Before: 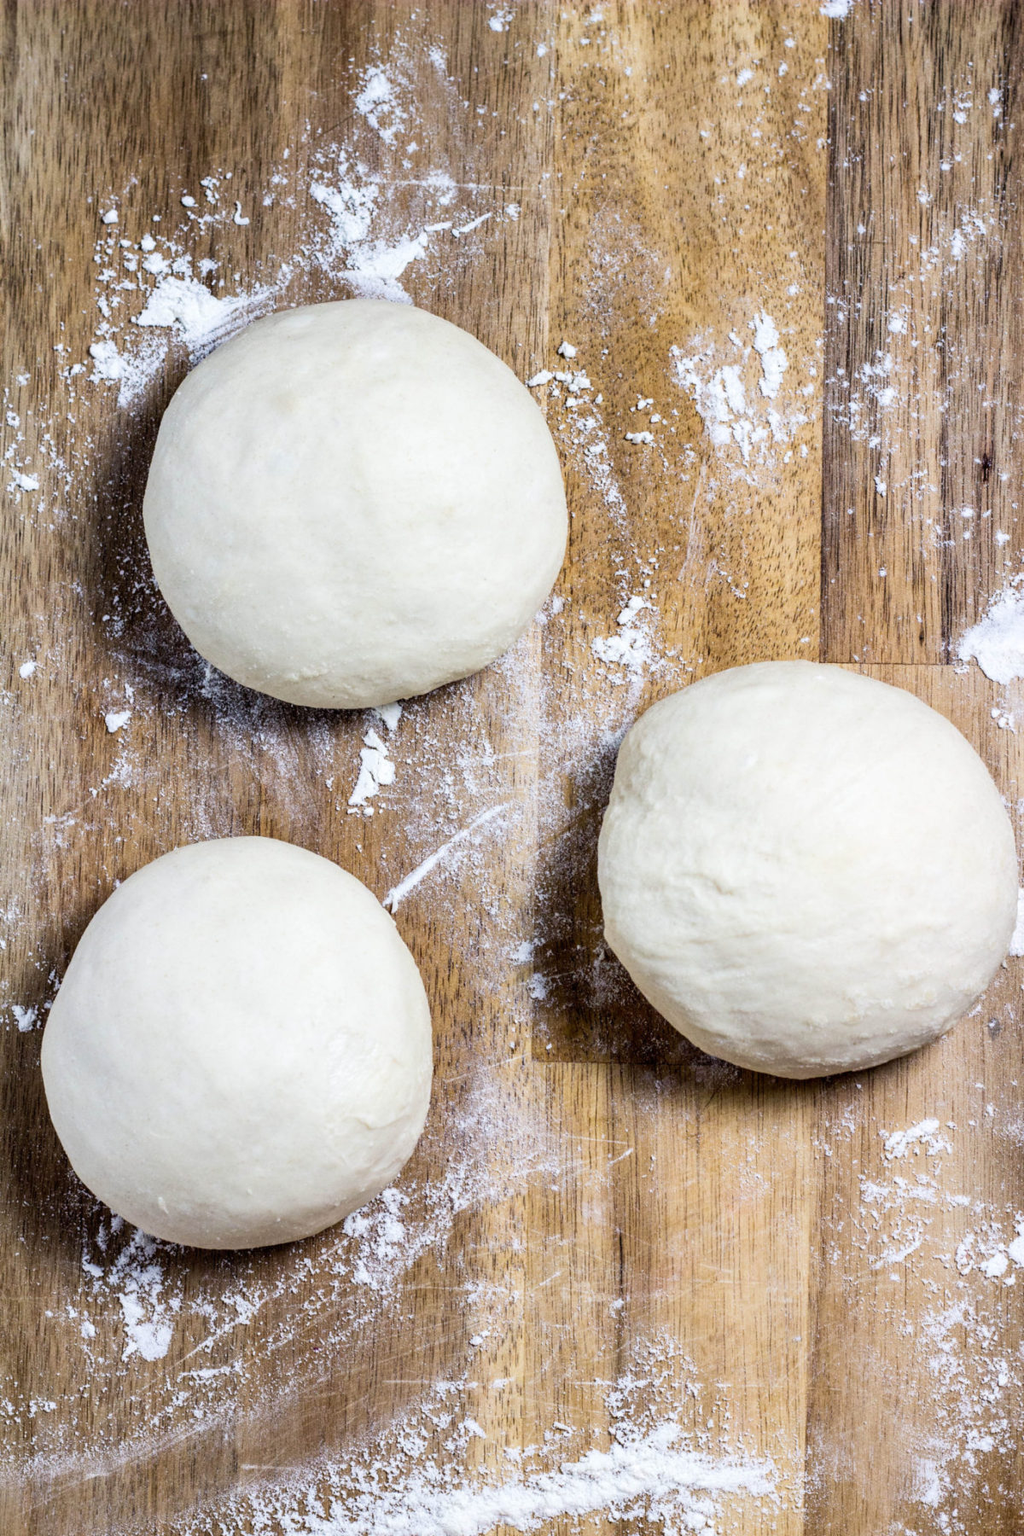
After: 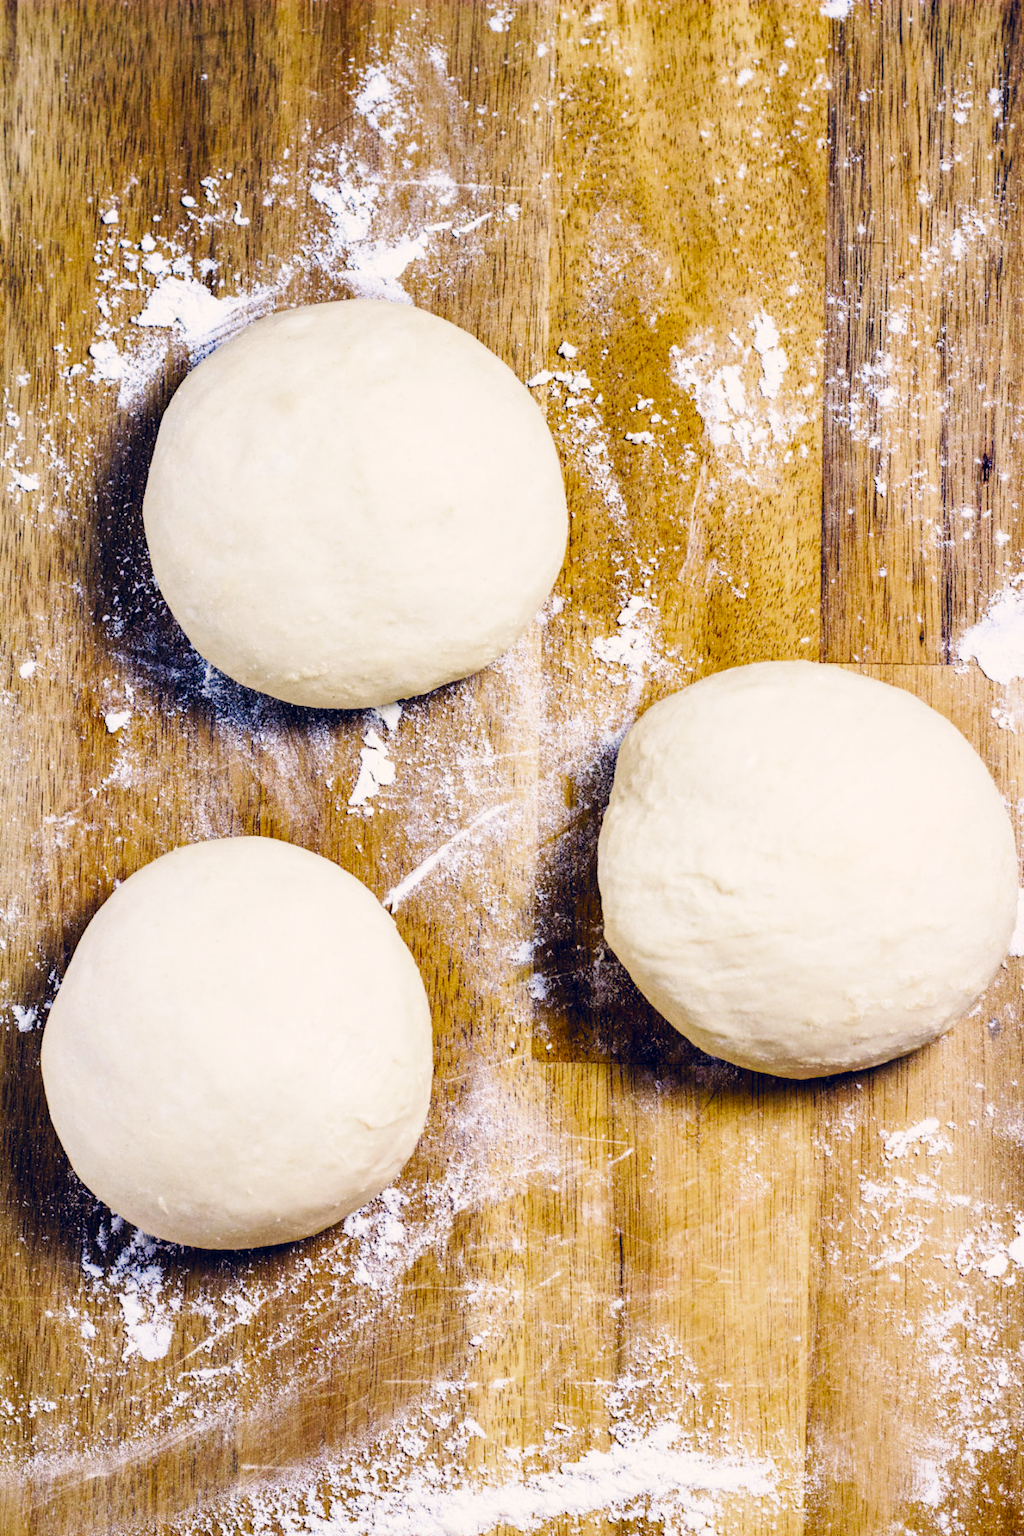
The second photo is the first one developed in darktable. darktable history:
base curve: curves: ch0 [(0, 0) (0.032, 0.025) (0.121, 0.166) (0.206, 0.329) (0.605, 0.79) (1, 1)], preserve colors none
color balance rgb: shadows lift › hue 87.51°, highlights gain › chroma 3.21%, highlights gain › hue 55.1°, global offset › chroma 0.15%, global offset › hue 253.66°, linear chroma grading › global chroma 0.5%
color contrast: green-magenta contrast 0.85, blue-yellow contrast 1.25, unbound 0
color zones: curves: ch0 [(0, 0.425) (0.143, 0.422) (0.286, 0.42) (0.429, 0.419) (0.571, 0.419) (0.714, 0.42) (0.857, 0.422) (1, 0.425)]; ch1 [(0, 0.666) (0.143, 0.669) (0.286, 0.671) (0.429, 0.67) (0.571, 0.67) (0.714, 0.67) (0.857, 0.67) (1, 0.666)]
